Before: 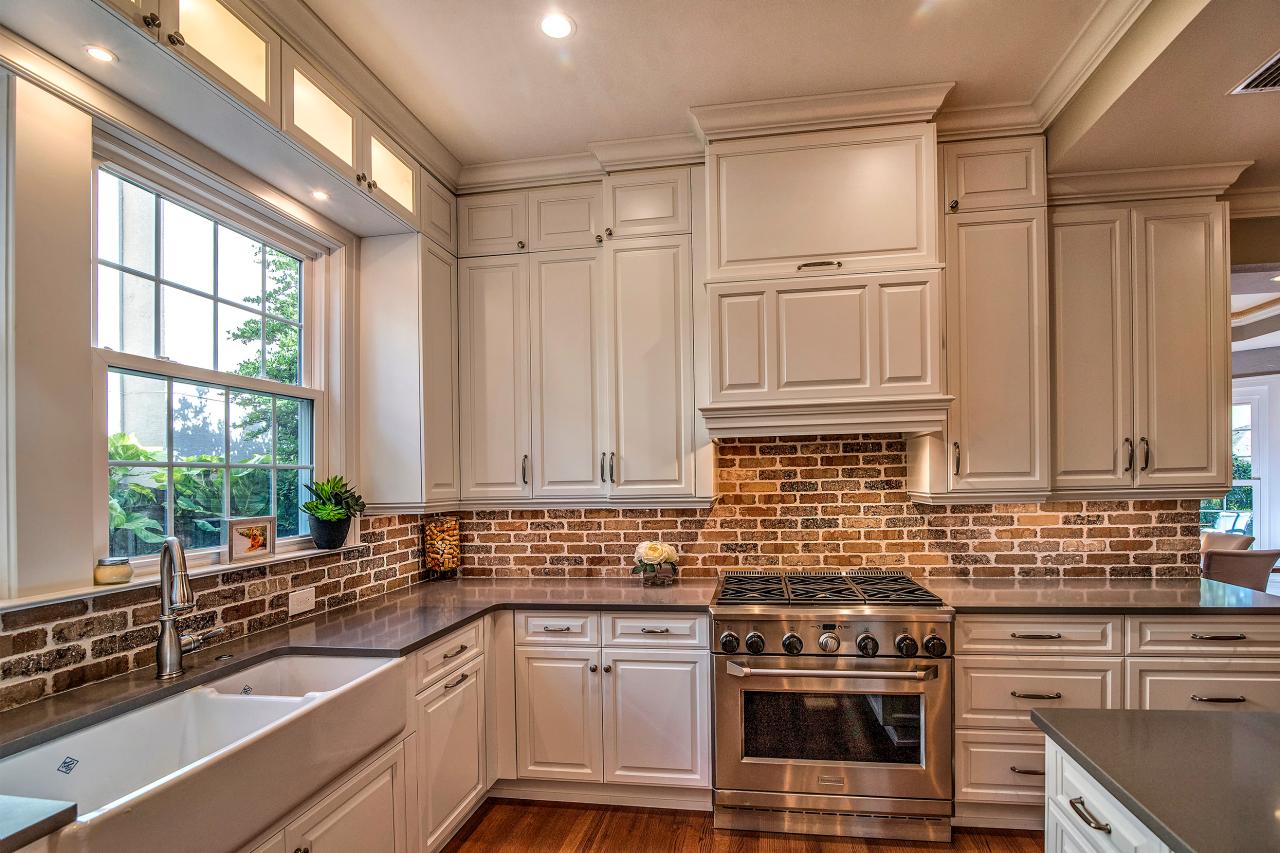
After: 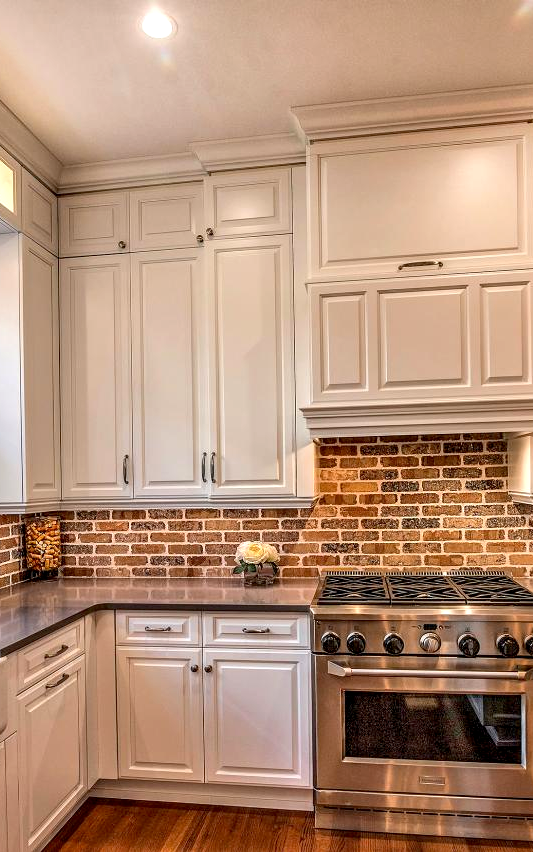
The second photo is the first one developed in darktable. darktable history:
crop: left 31.229%, right 27.105%
exposure: black level correction 0.003, exposure 0.383 EV, compensate highlight preservation false
